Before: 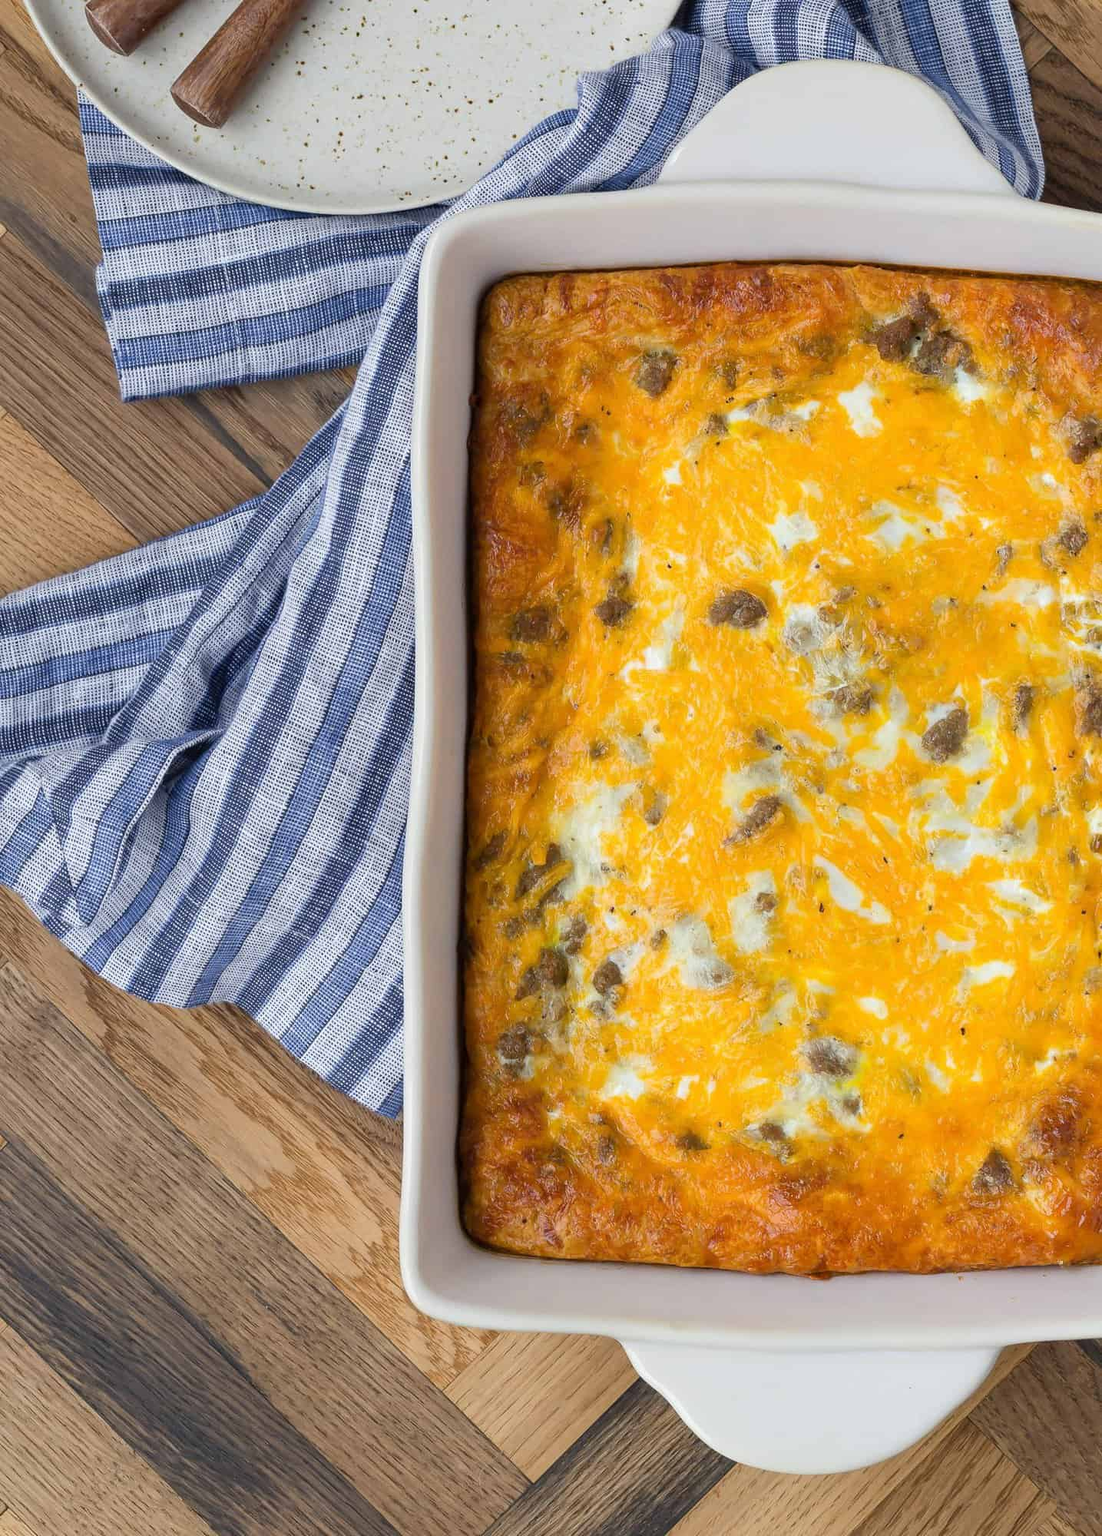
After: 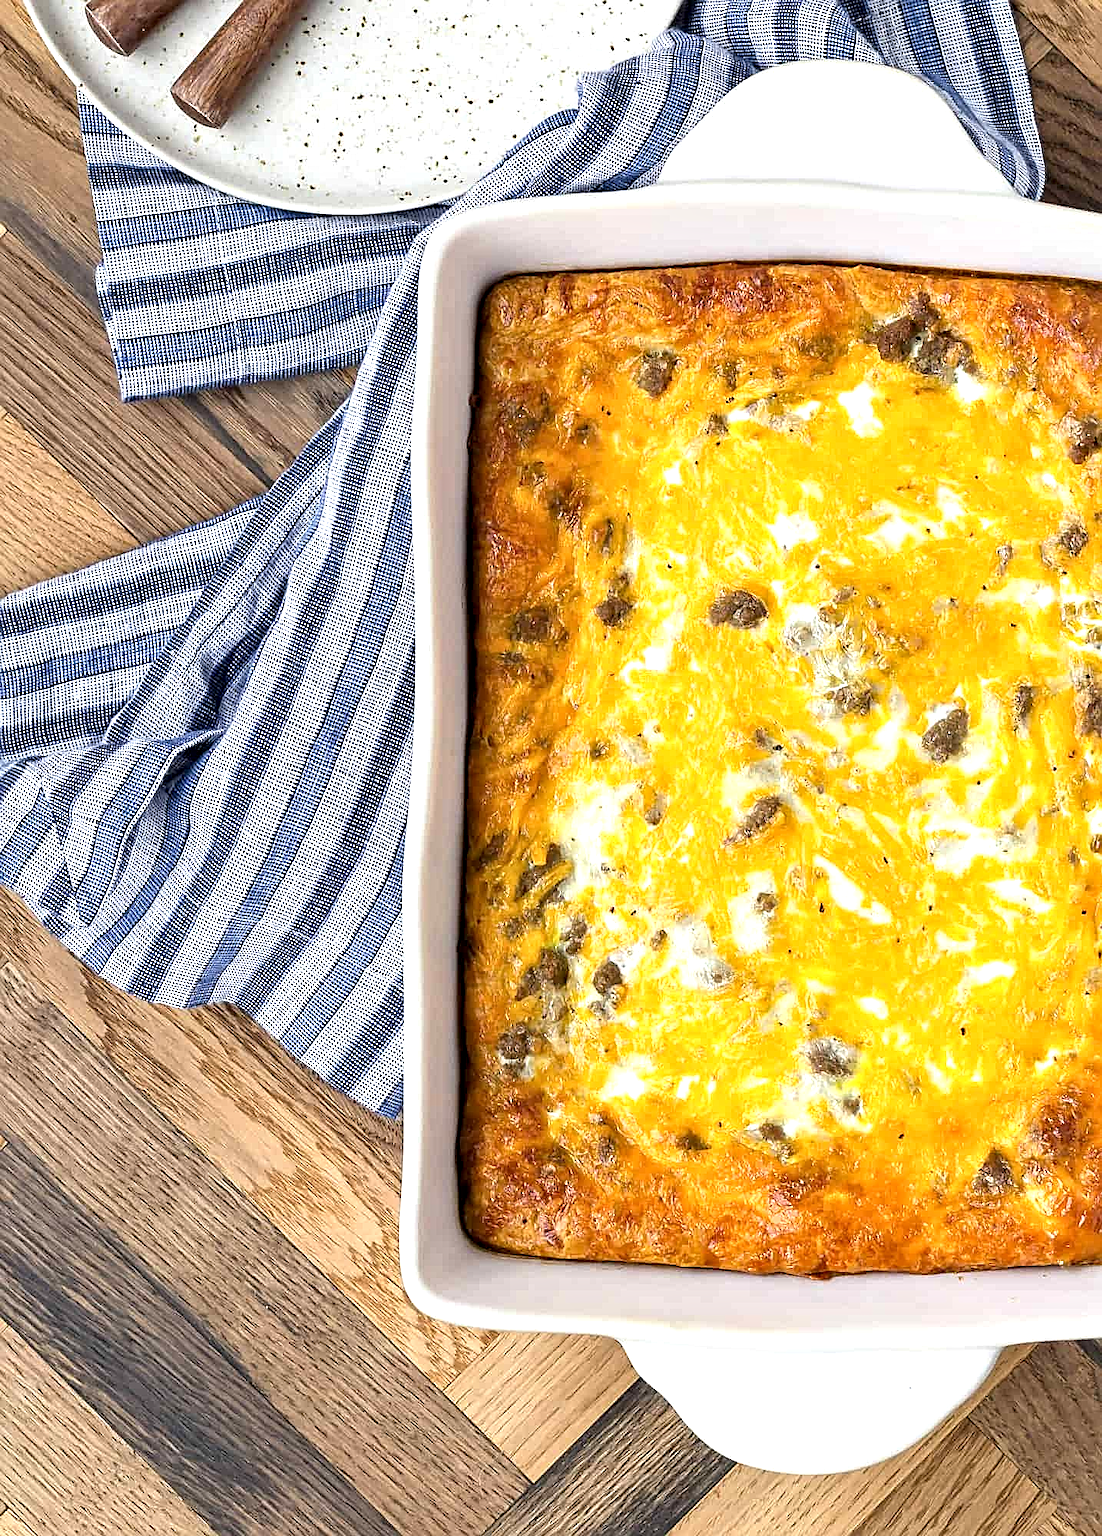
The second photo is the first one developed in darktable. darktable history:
contrast equalizer: y [[0.51, 0.537, 0.559, 0.574, 0.599, 0.618], [0.5 ×6], [0.5 ×6], [0 ×6], [0 ×6]]
white balance: emerald 1
sharpen: amount 0.575
exposure: black level correction 0, exposure 0.7 EV, compensate exposure bias true, compensate highlight preservation false
